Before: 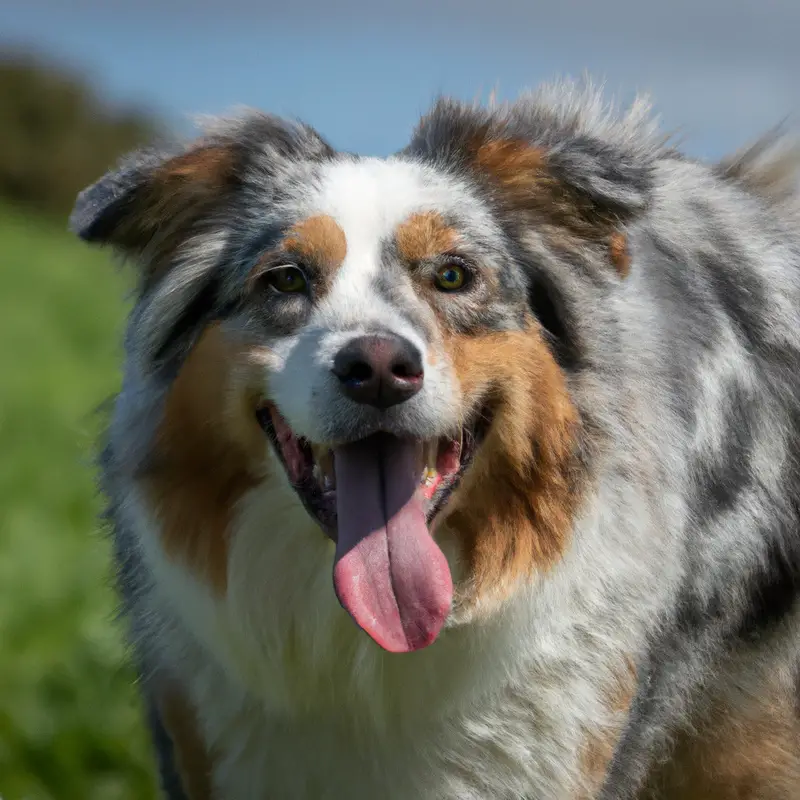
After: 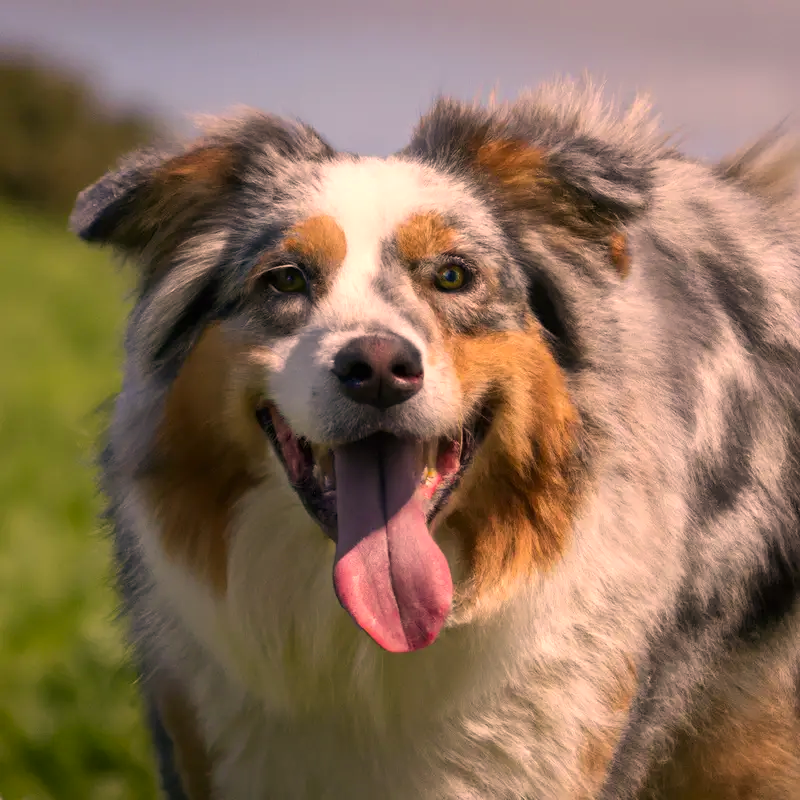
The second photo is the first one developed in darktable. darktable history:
color correction: highlights a* 22.2, highlights b* 21.92
exposure: black level correction 0, exposure 0.199 EV, compensate highlight preservation false
